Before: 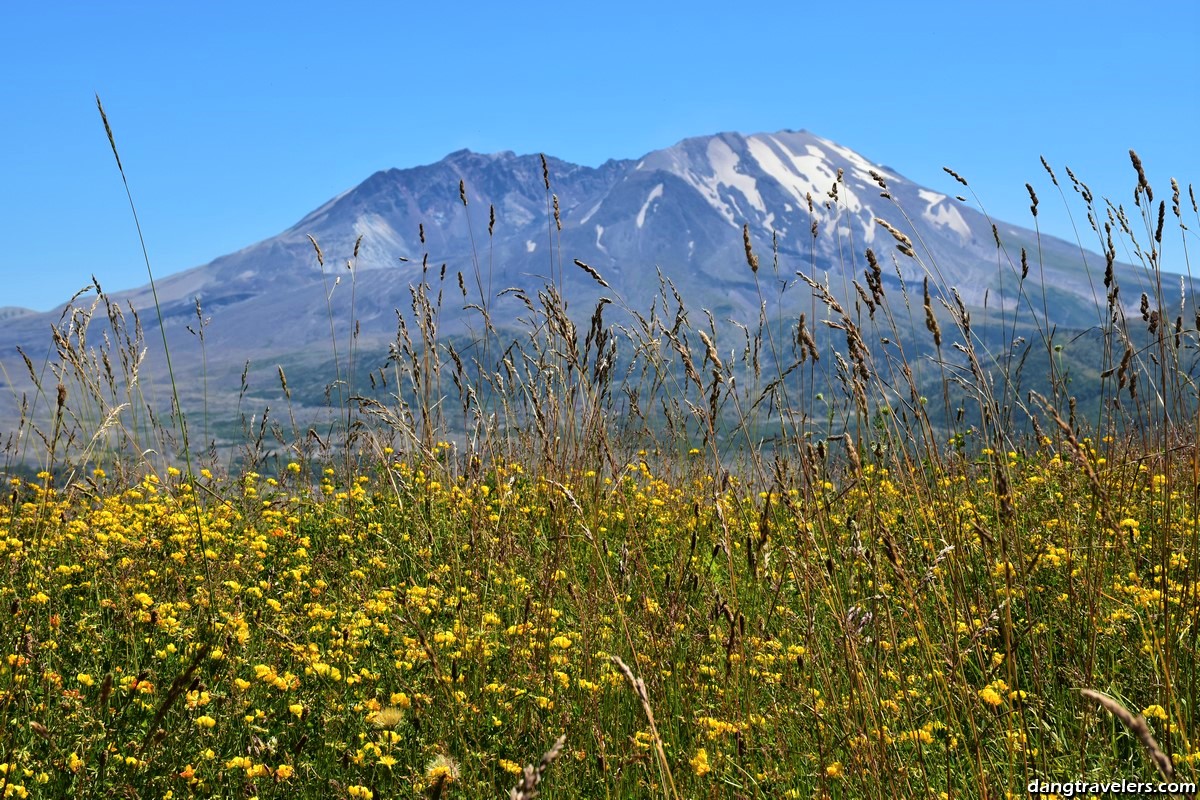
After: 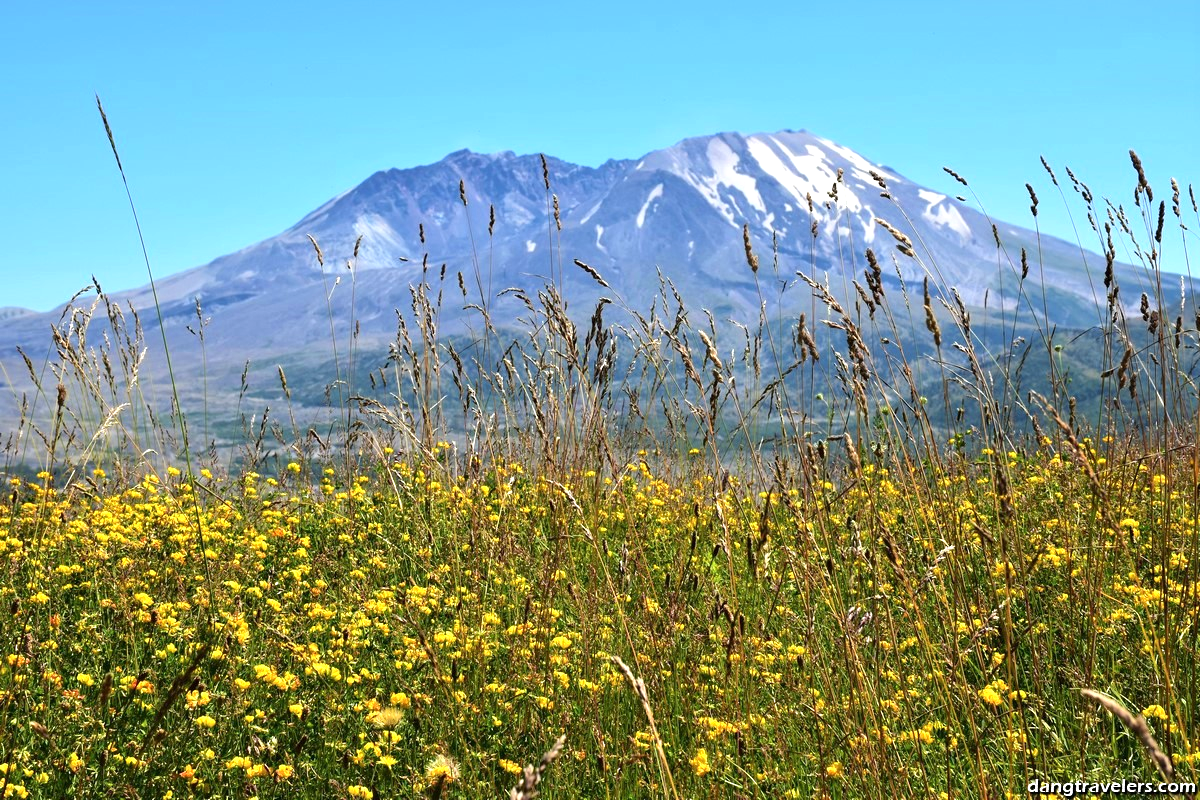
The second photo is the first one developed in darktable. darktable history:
exposure: exposure 0.611 EV, compensate highlight preservation false
